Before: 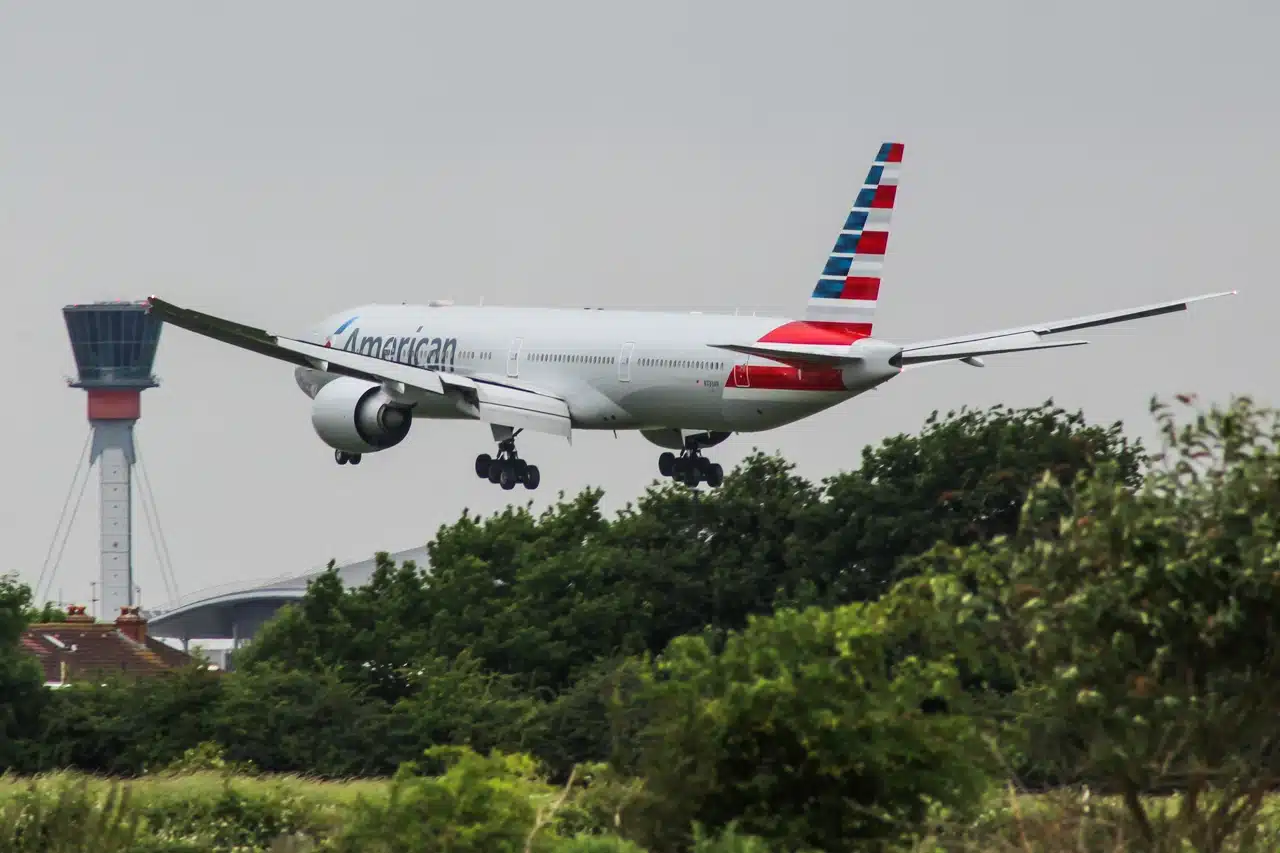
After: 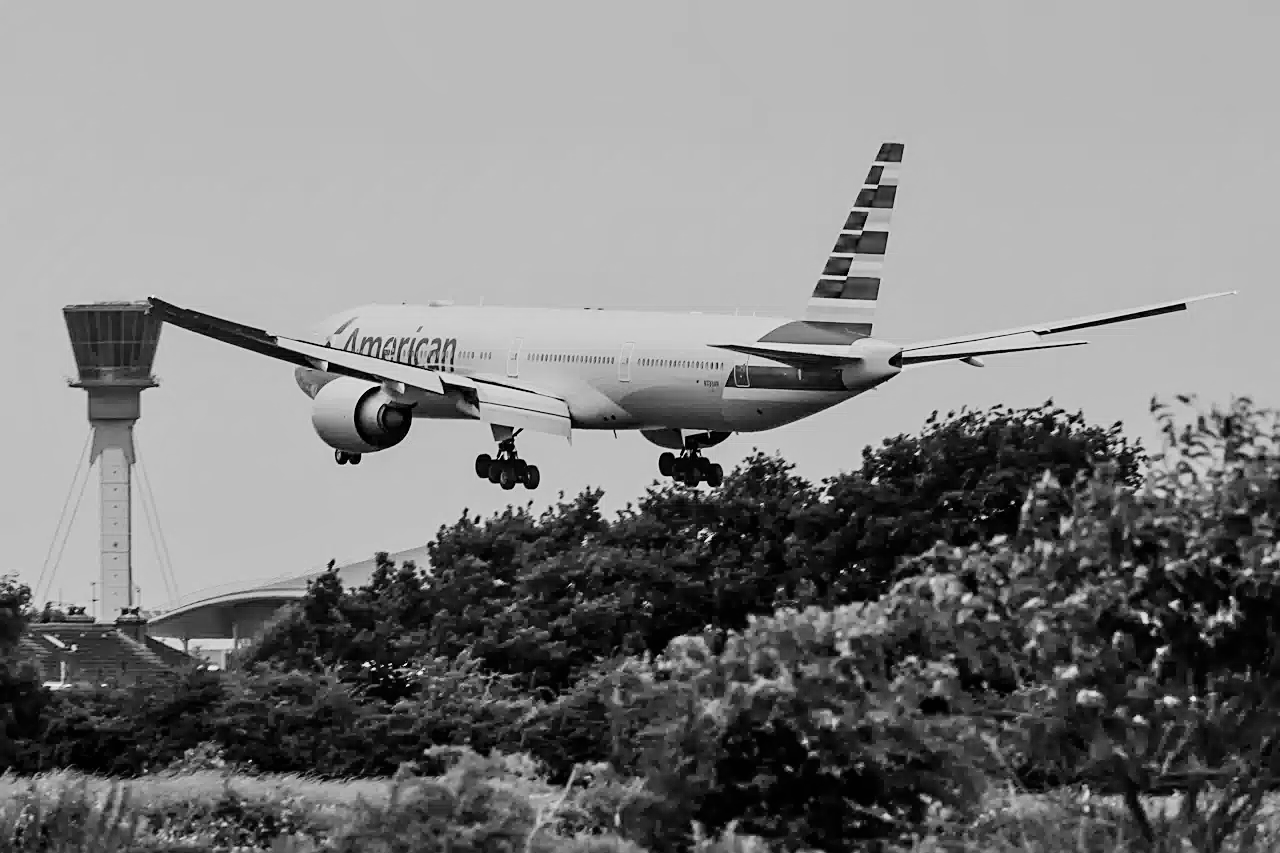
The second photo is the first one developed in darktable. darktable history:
white balance: red 0.967, blue 1.049
sharpen: on, module defaults
contrast equalizer: y [[0.509, 0.517, 0.523, 0.523, 0.517, 0.509], [0.5 ×6], [0.5 ×6], [0 ×6], [0 ×6]]
color contrast: green-magenta contrast 0.85, blue-yellow contrast 1.25, unbound 0
filmic rgb: black relative exposure -7.15 EV, white relative exposure 5.36 EV, hardness 3.02, color science v6 (2022)
shadows and highlights: radius 44.78, white point adjustment 6.64, compress 79.65%, highlights color adjustment 78.42%, soften with gaussian
tone equalizer: on, module defaults
monochrome: a 16.01, b -2.65, highlights 0.52
